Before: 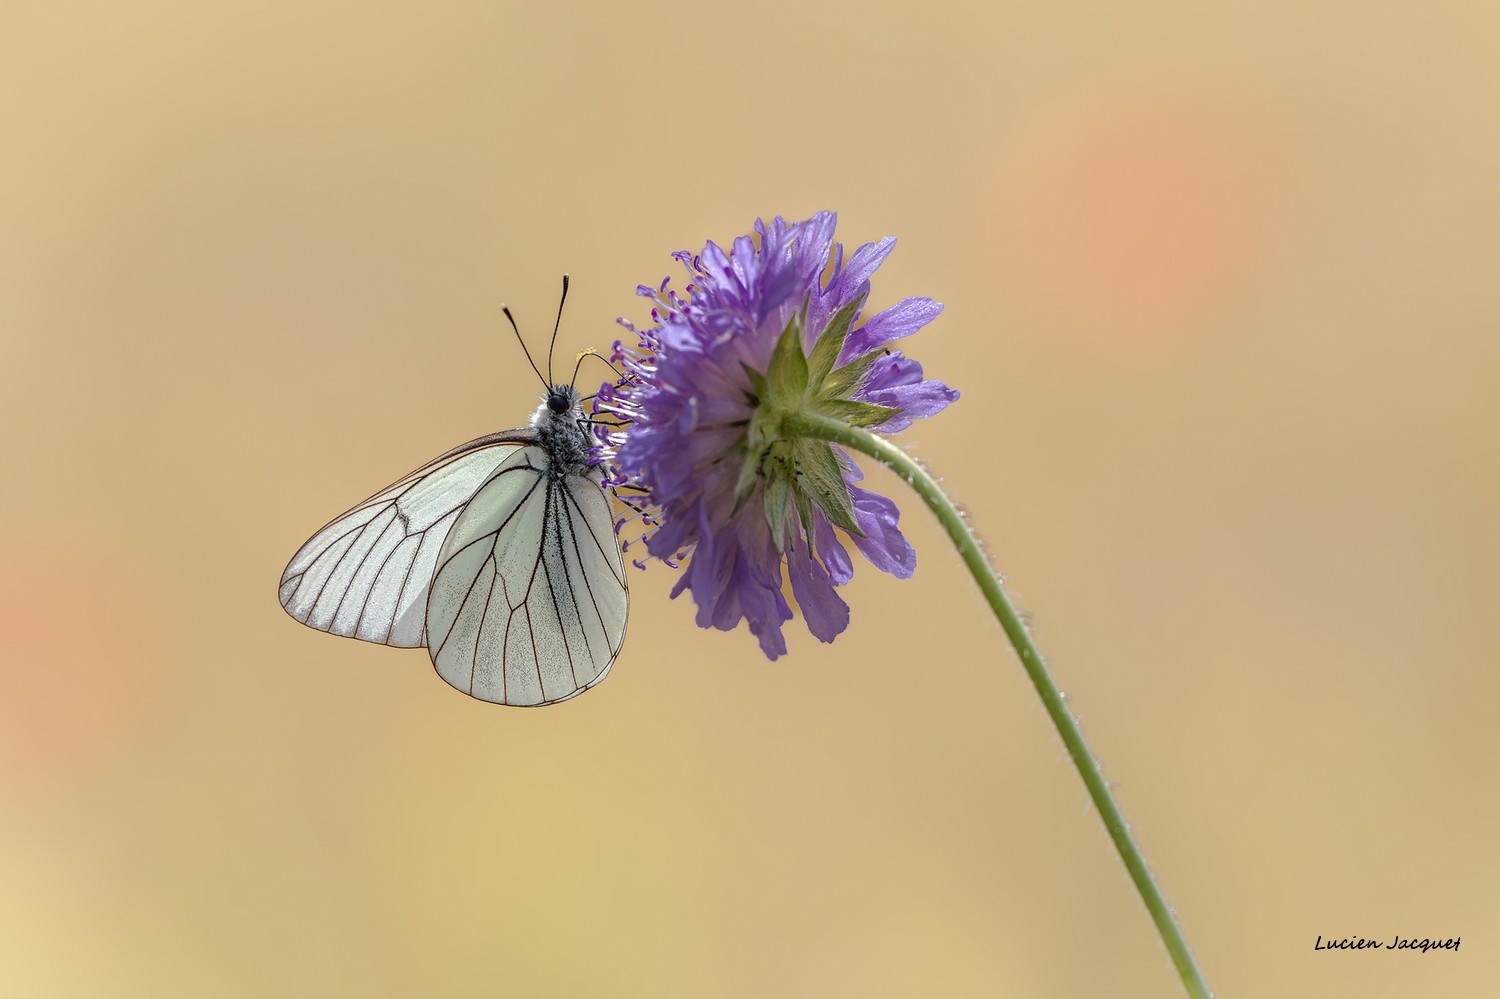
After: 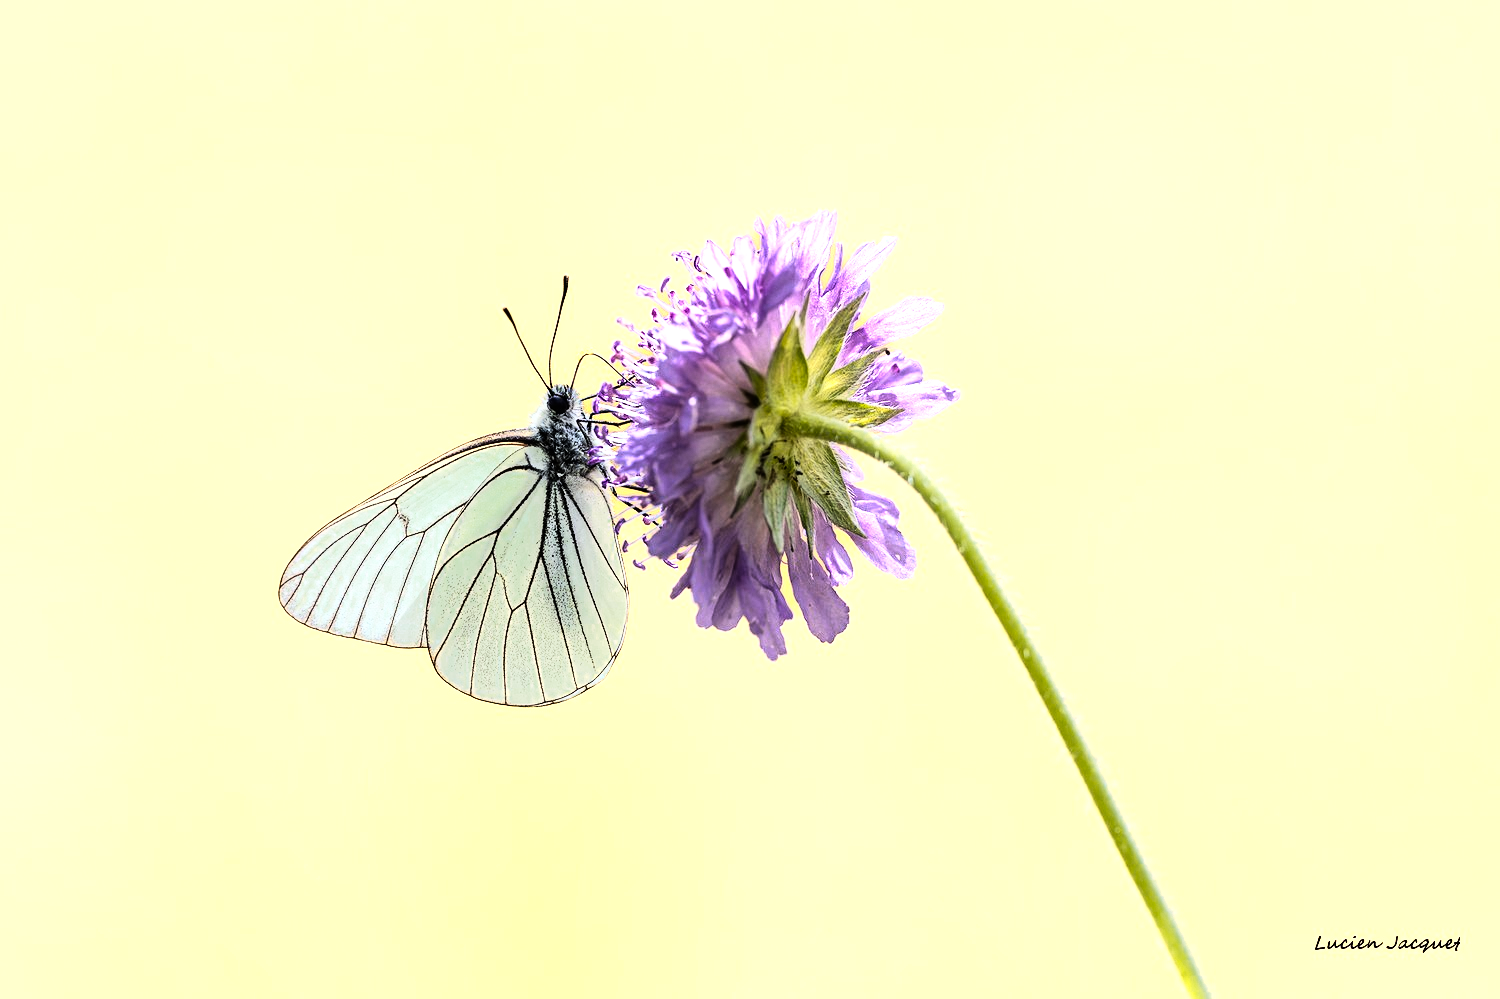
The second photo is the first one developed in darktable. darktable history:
white balance: red 0.978, blue 0.999
color zones: curves: ch0 [(0.099, 0.624) (0.257, 0.596) (0.384, 0.376) (0.529, 0.492) (0.697, 0.564) (0.768, 0.532) (0.908, 0.644)]; ch1 [(0.112, 0.564) (0.254, 0.612) (0.432, 0.676) (0.592, 0.456) (0.743, 0.684) (0.888, 0.536)]; ch2 [(0.25, 0.5) (0.469, 0.36) (0.75, 0.5)]
rgb curve: curves: ch0 [(0, 0) (0.21, 0.15) (0.24, 0.21) (0.5, 0.75) (0.75, 0.96) (0.89, 0.99) (1, 1)]; ch1 [(0, 0.02) (0.21, 0.13) (0.25, 0.2) (0.5, 0.67) (0.75, 0.9) (0.89, 0.97) (1, 1)]; ch2 [(0, 0.02) (0.21, 0.13) (0.25, 0.2) (0.5, 0.67) (0.75, 0.9) (0.89, 0.97) (1, 1)], compensate middle gray true
